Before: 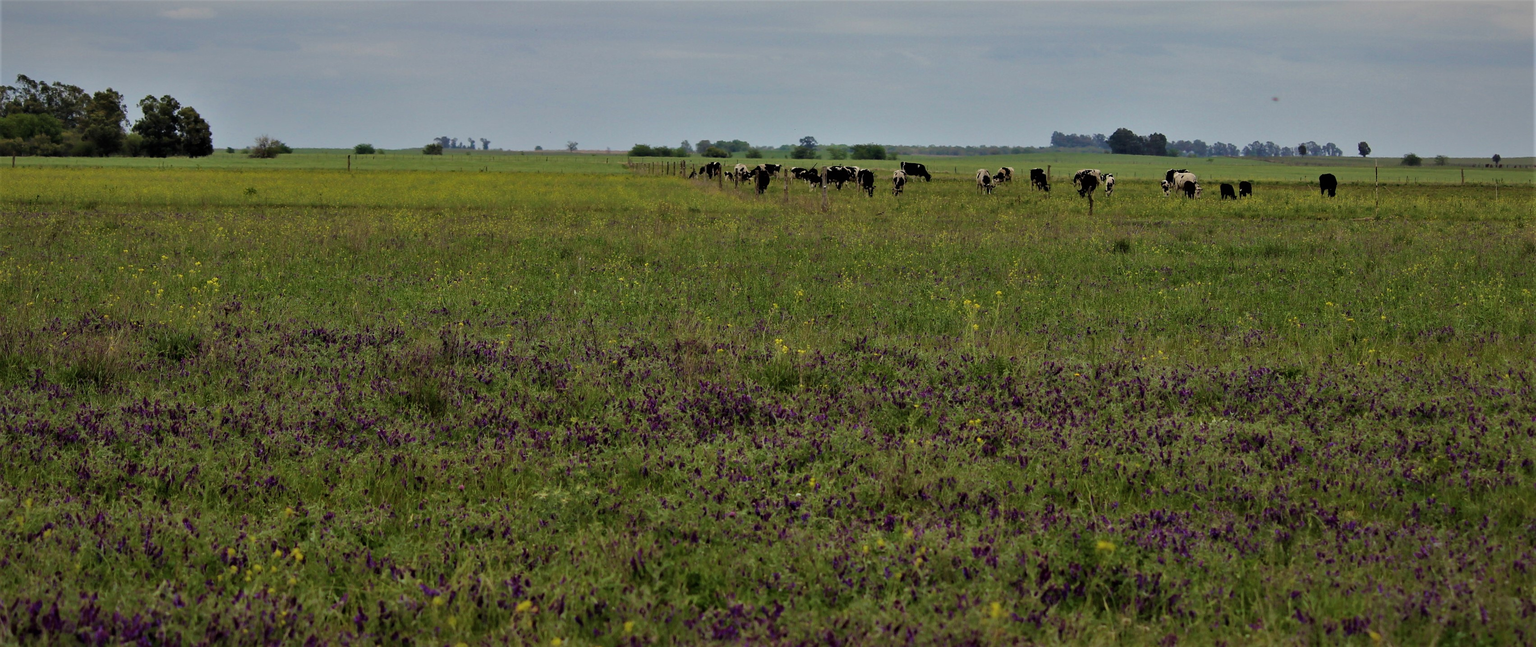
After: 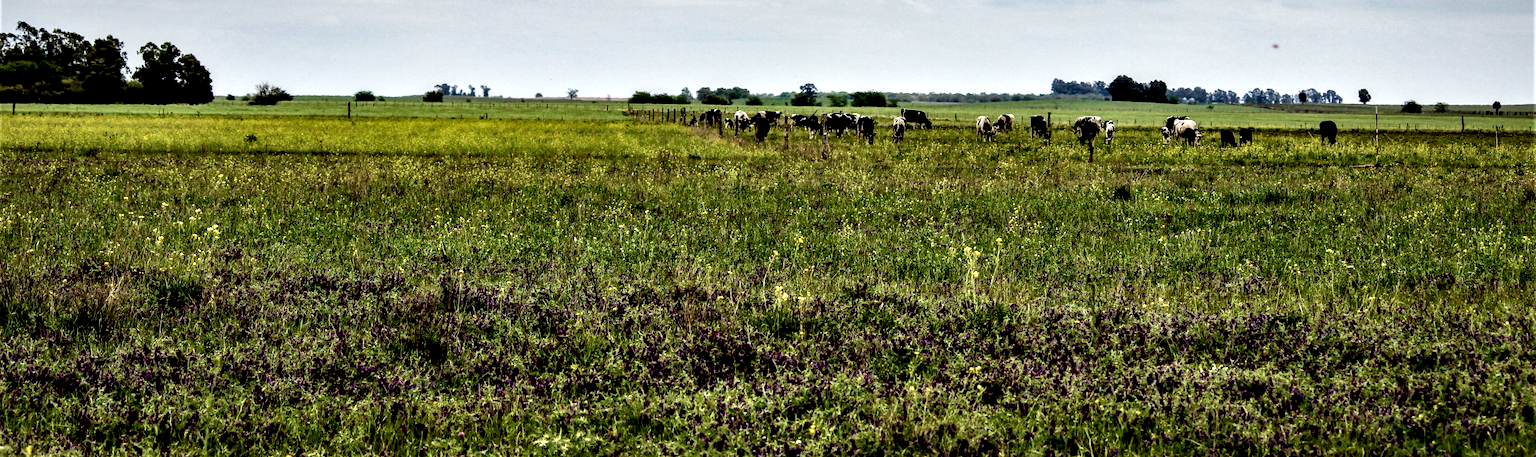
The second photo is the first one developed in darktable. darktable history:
local contrast: highlights 80%, shadows 57%, detail 175%, midtone range 0.602
crop and rotate: top 8.293%, bottom 20.996%
tone equalizer: -8 EV -0.75 EV, -7 EV -0.7 EV, -6 EV -0.6 EV, -5 EV -0.4 EV, -3 EV 0.4 EV, -2 EV 0.6 EV, -1 EV 0.7 EV, +0 EV 0.75 EV, edges refinement/feathering 500, mask exposure compensation -1.57 EV, preserve details no
filmic rgb: middle gray luminance 12.74%, black relative exposure -10.13 EV, white relative exposure 3.47 EV, threshold 6 EV, target black luminance 0%, hardness 5.74, latitude 44.69%, contrast 1.221, highlights saturation mix 5%, shadows ↔ highlights balance 26.78%, add noise in highlights 0, preserve chrominance no, color science v3 (2019), use custom middle-gray values true, iterations of high-quality reconstruction 0, contrast in highlights soft, enable highlight reconstruction true
